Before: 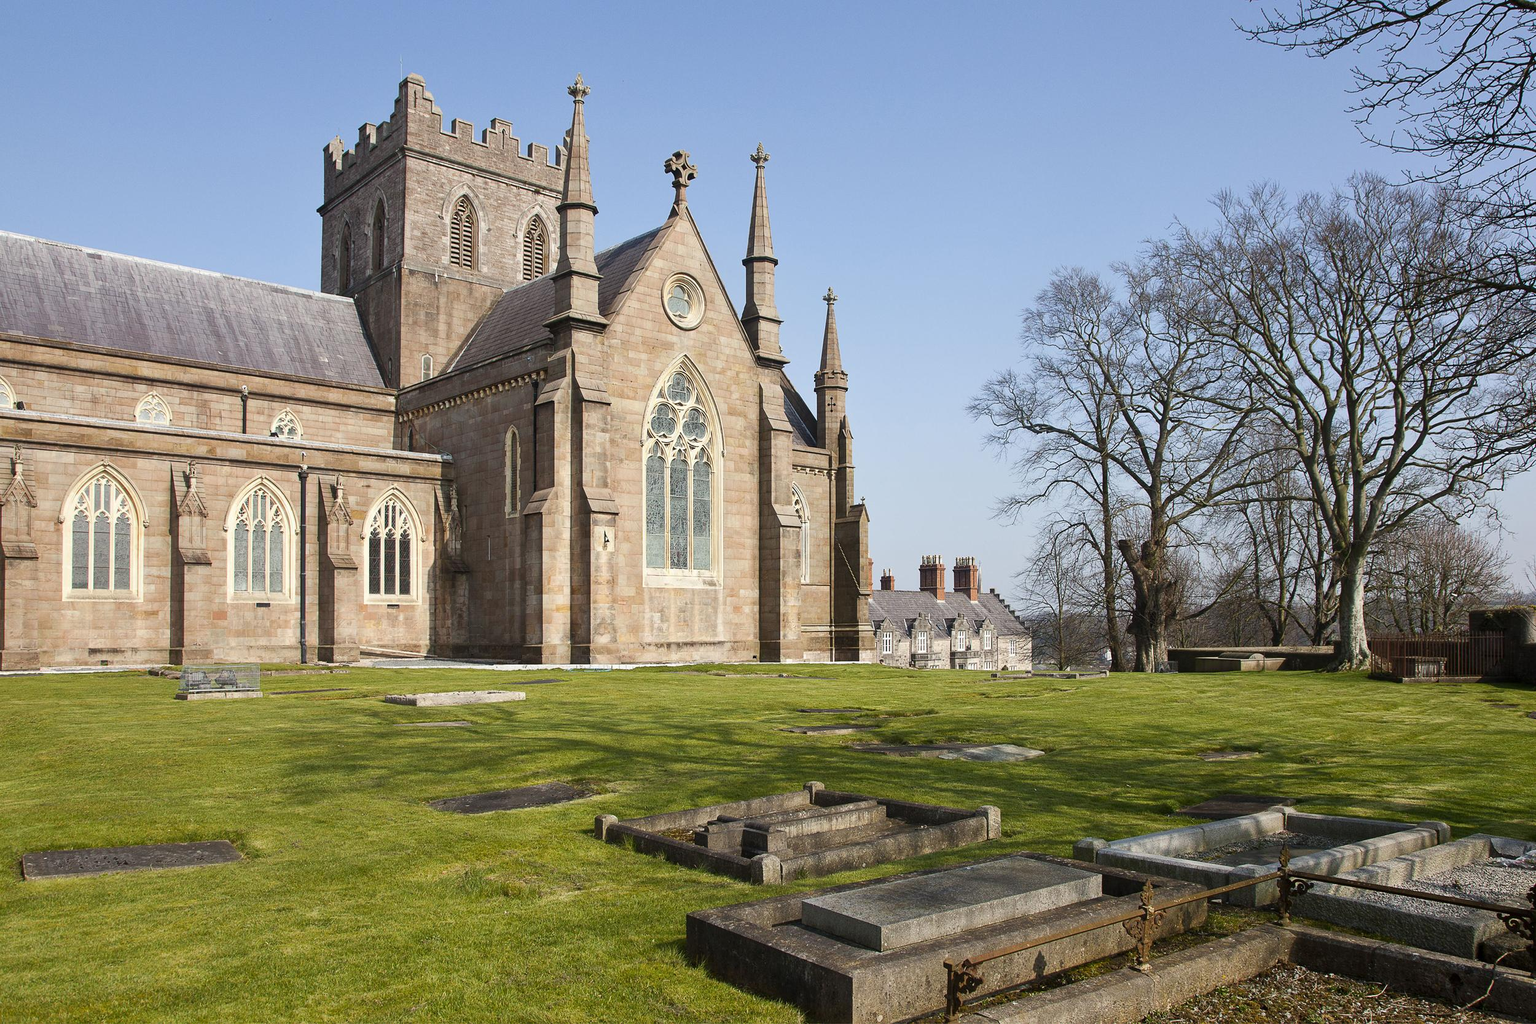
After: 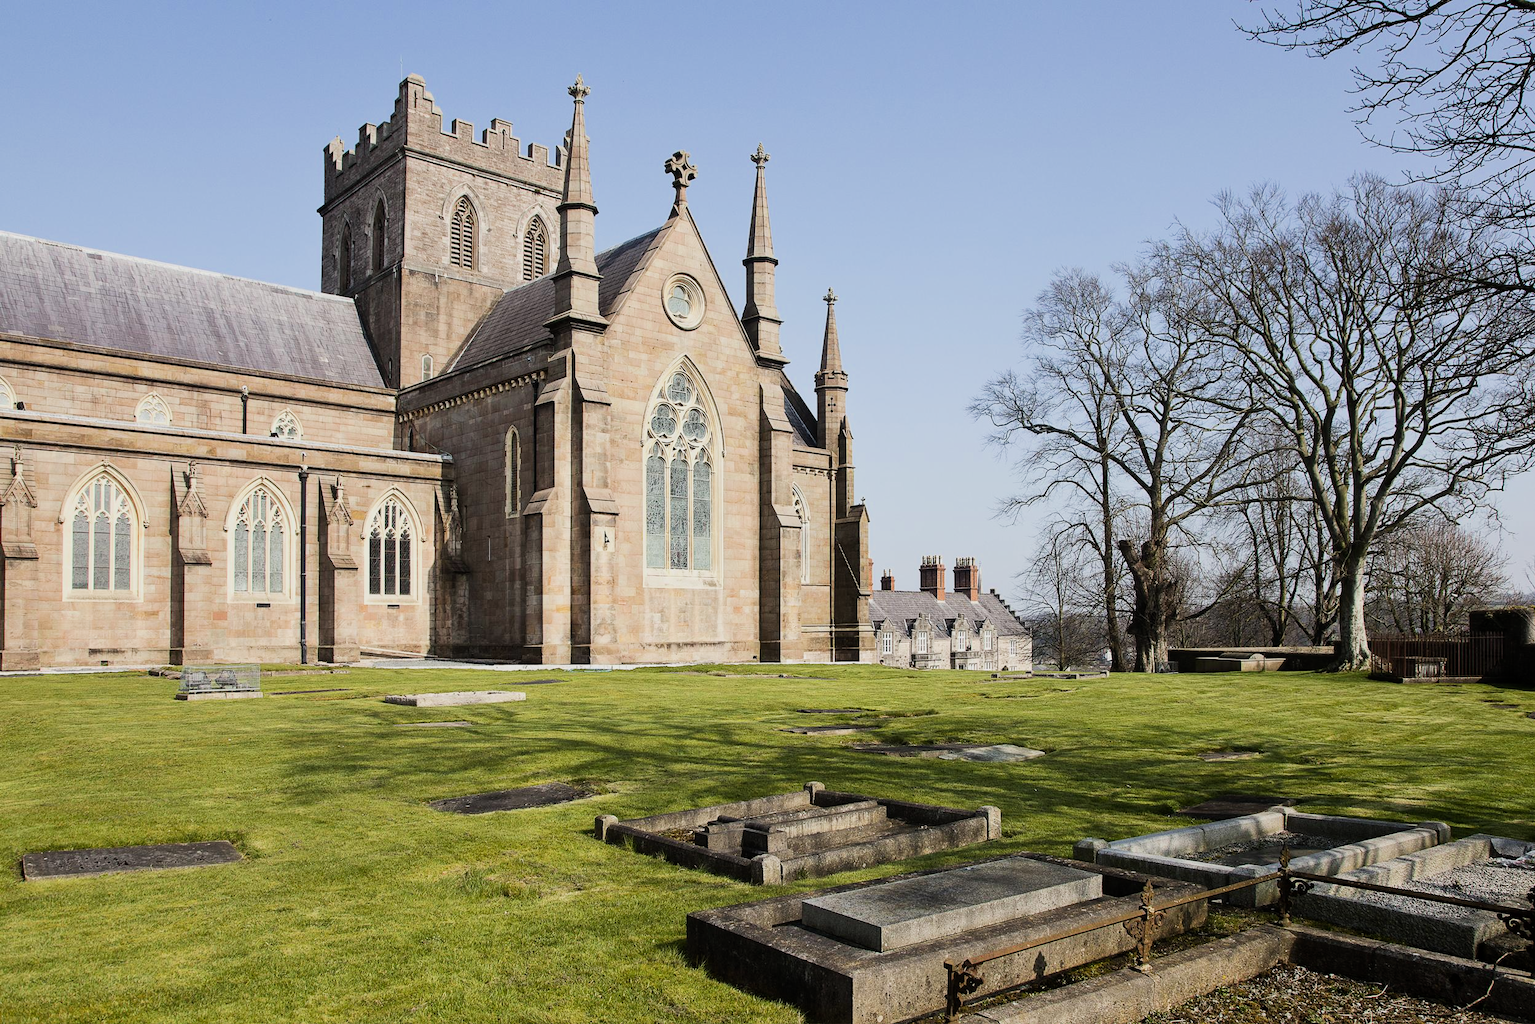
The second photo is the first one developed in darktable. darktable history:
filmic rgb: black relative exposure -7.5 EV, white relative exposure 5 EV, hardness 3.31, contrast 1.3, contrast in shadows safe
exposure: exposure 0.2 EV, compensate highlight preservation false
